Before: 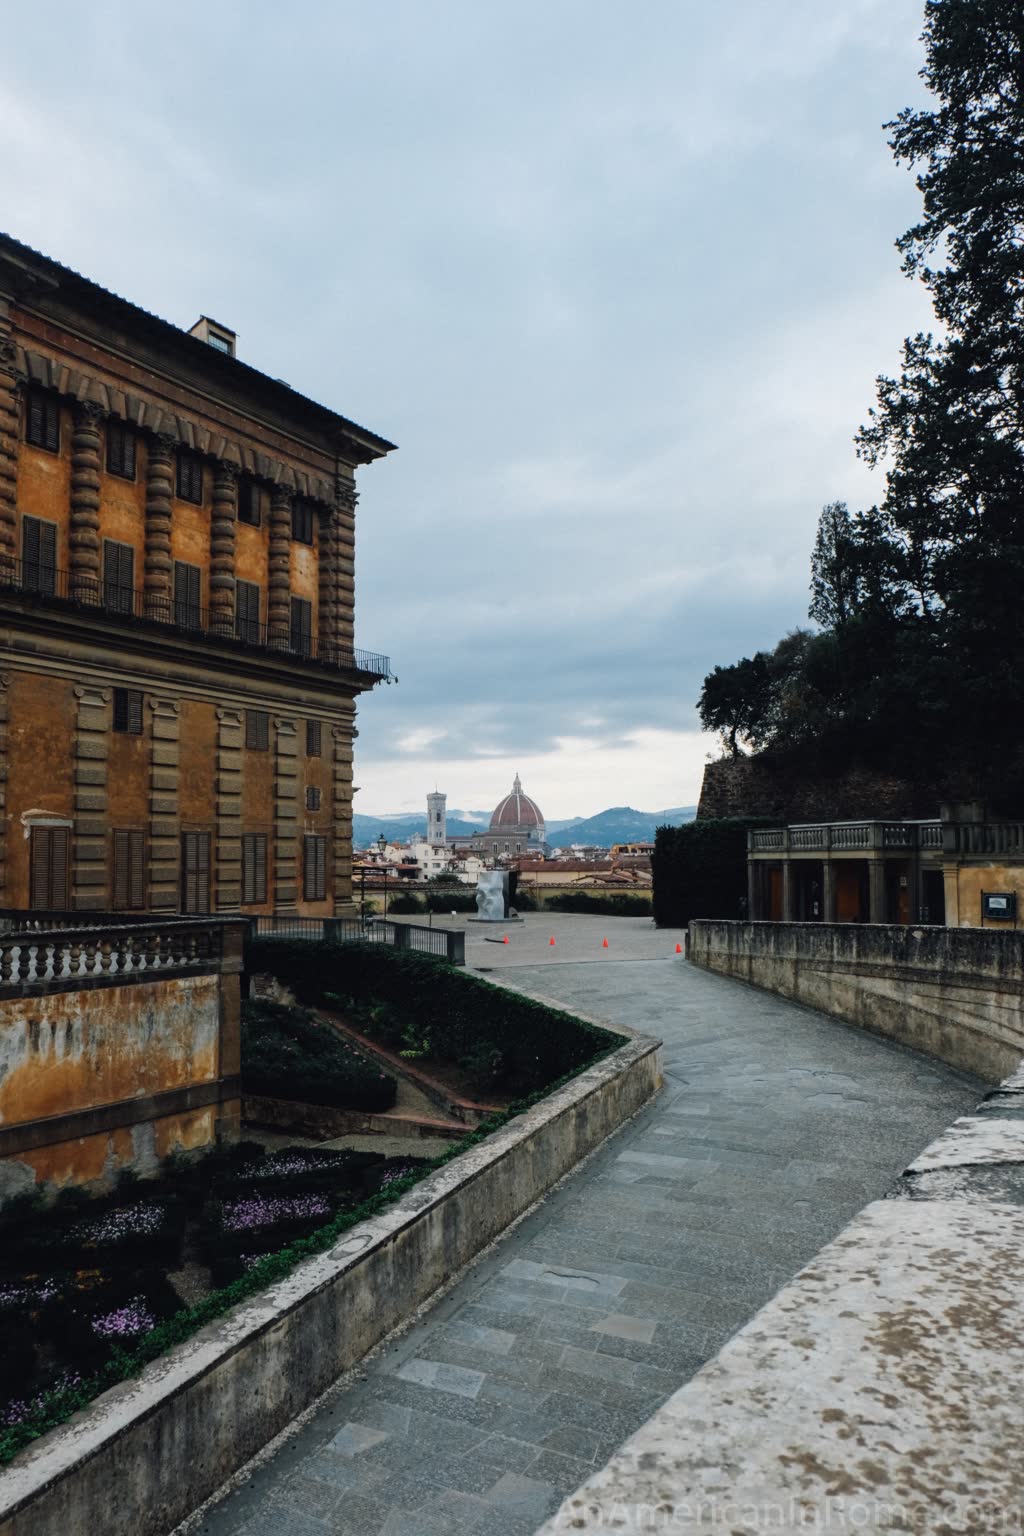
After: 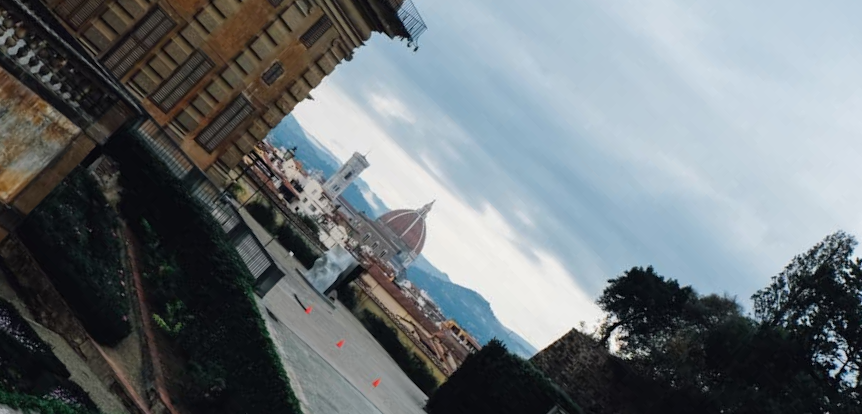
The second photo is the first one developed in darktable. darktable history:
crop and rotate: angle -45.21°, top 16.806%, right 0.819%, bottom 11.675%
exposure: compensate exposure bias true, compensate highlight preservation false
